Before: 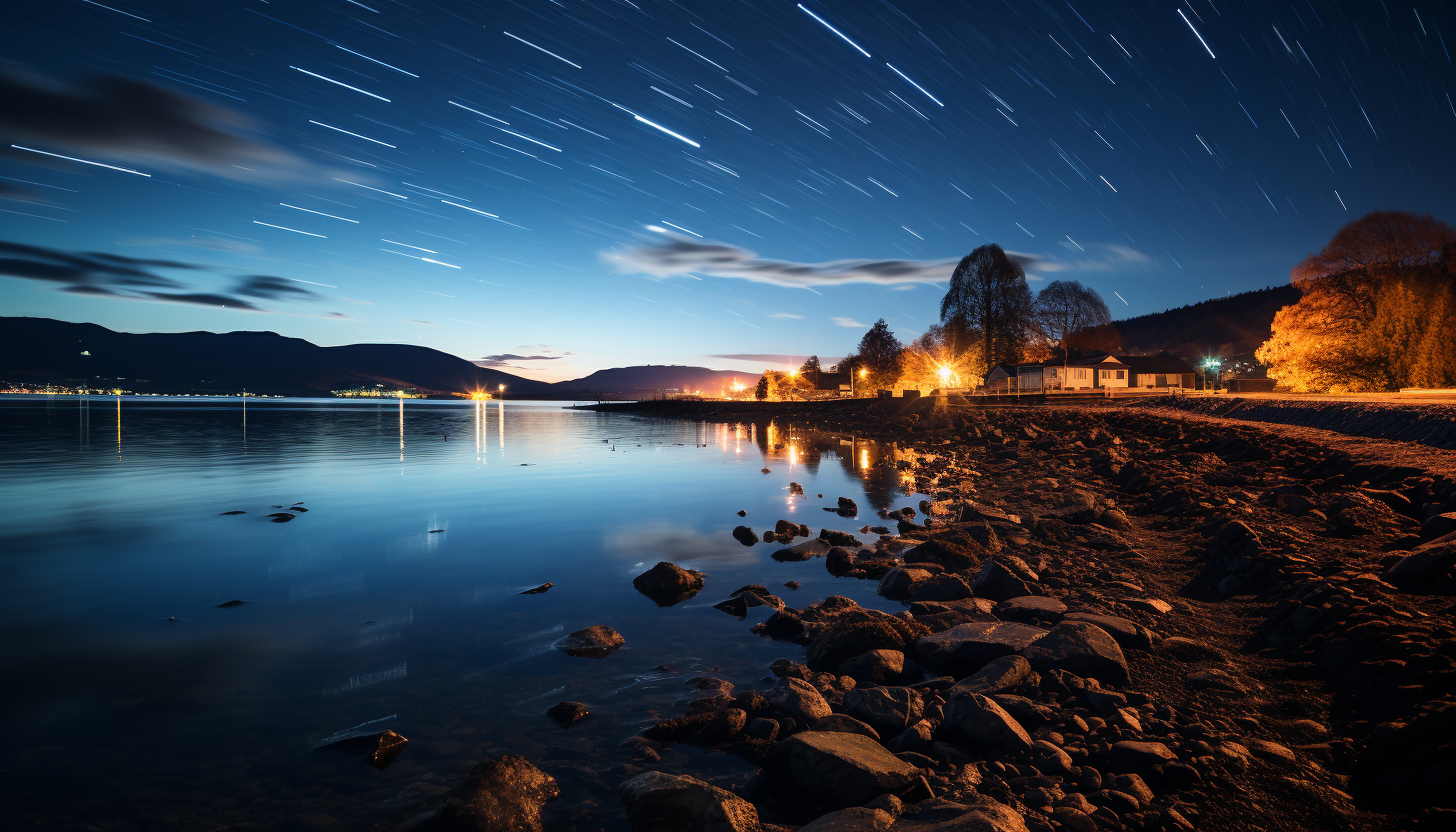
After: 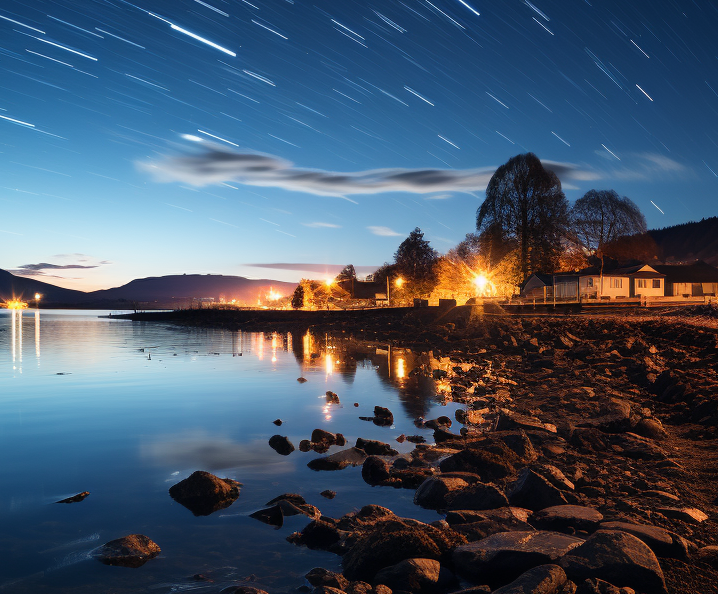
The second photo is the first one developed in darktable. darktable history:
crop: left 31.923%, top 11.001%, right 18.756%, bottom 17.53%
